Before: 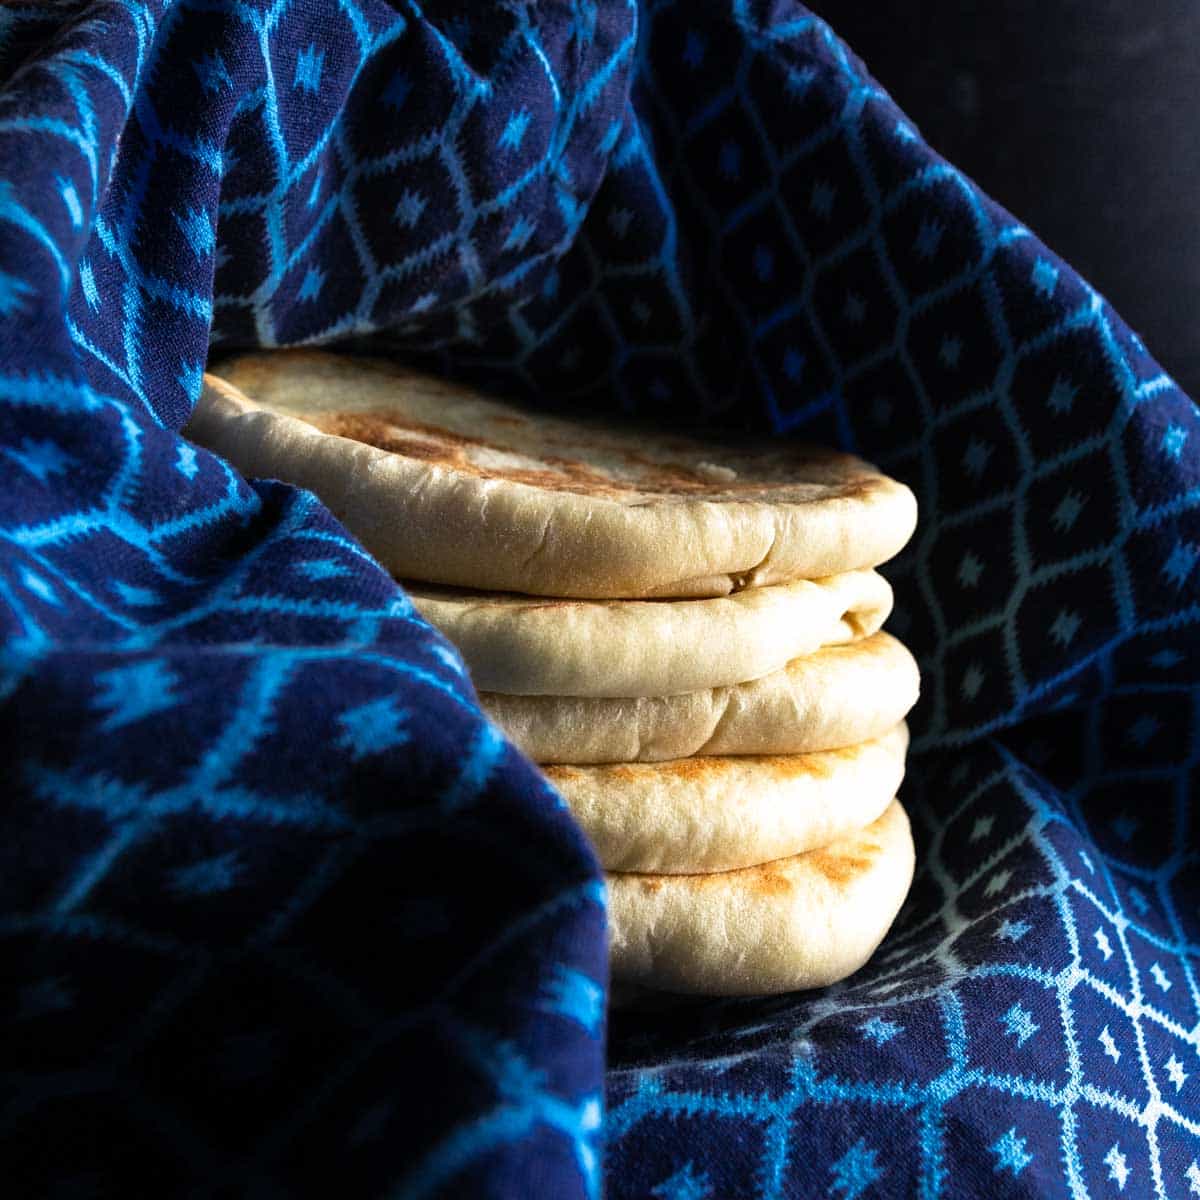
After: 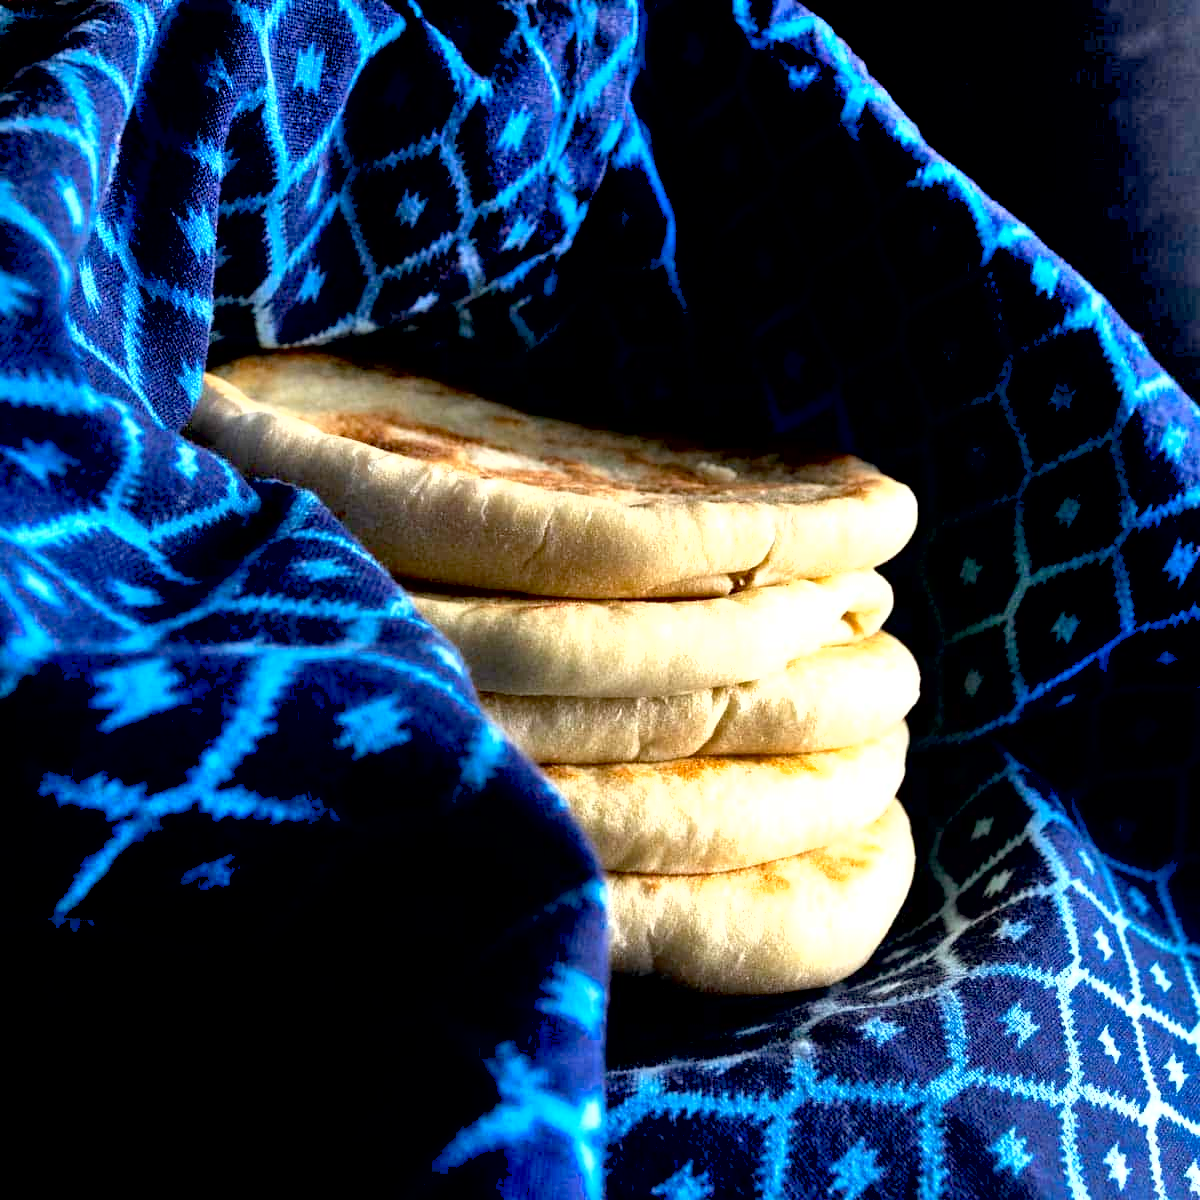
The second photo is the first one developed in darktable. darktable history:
shadows and highlights: low approximation 0.01, soften with gaussian
exposure: black level correction 0.012, exposure 0.698 EV, compensate highlight preservation false
